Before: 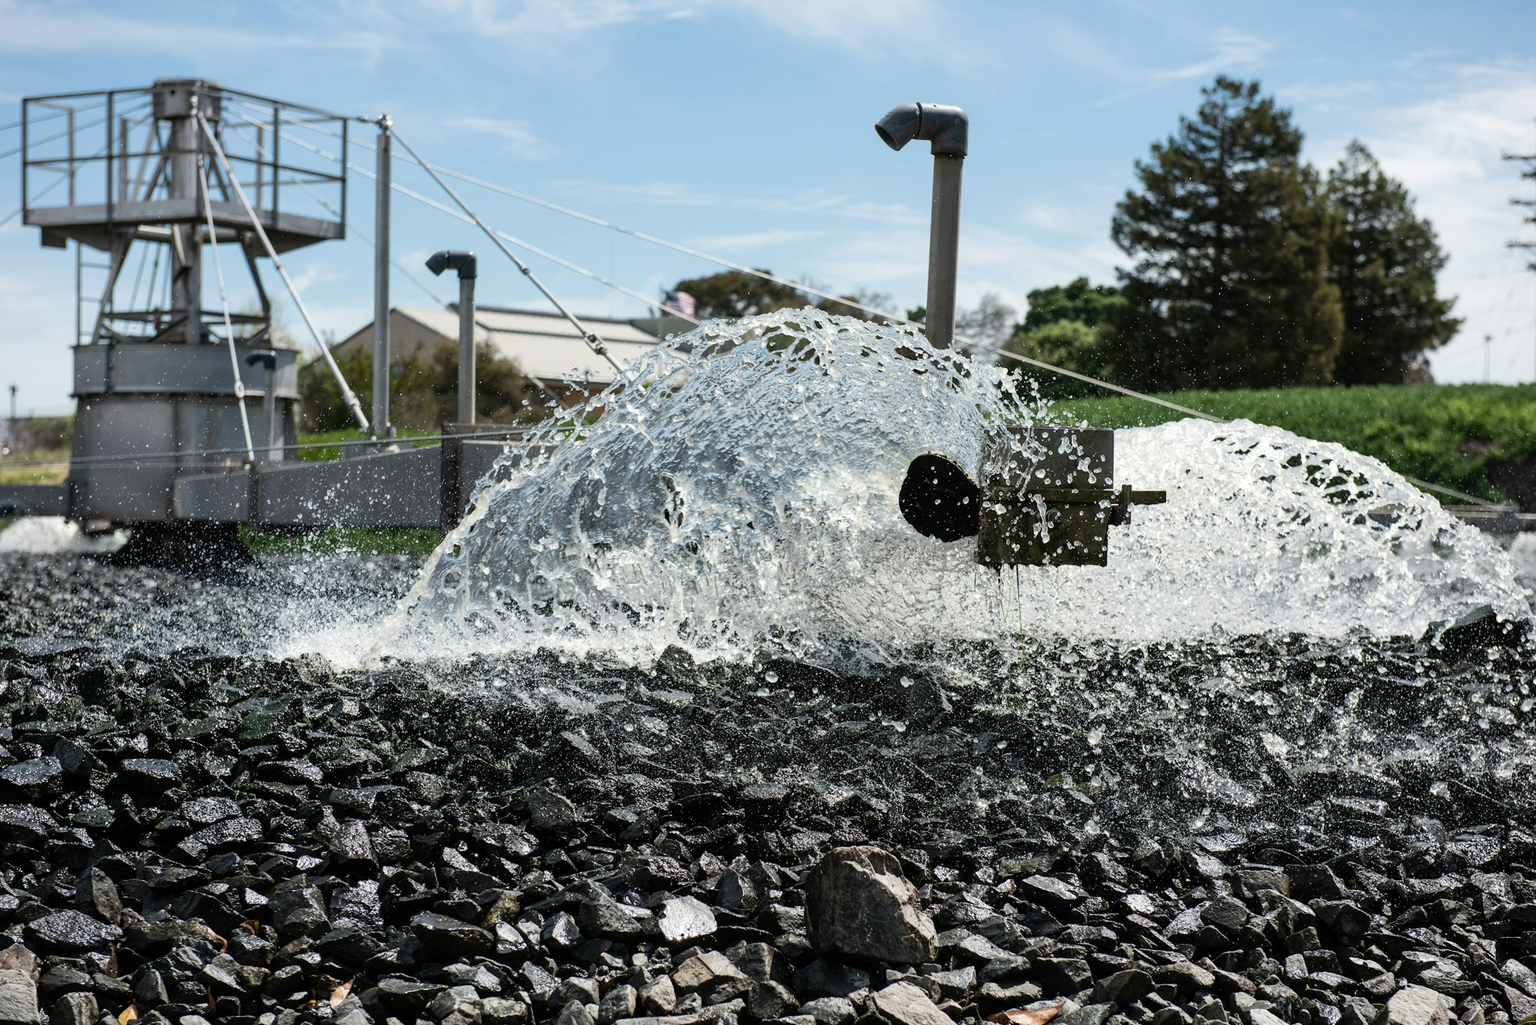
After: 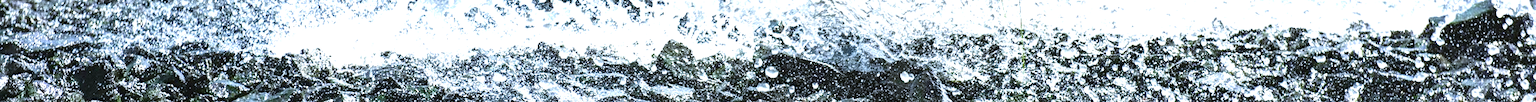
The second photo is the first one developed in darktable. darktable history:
exposure: black level correction -0.002, exposure 1.35 EV, compensate highlight preservation false
white balance: red 0.931, blue 1.11
crop and rotate: top 59.084%, bottom 30.916%
velvia: on, module defaults
